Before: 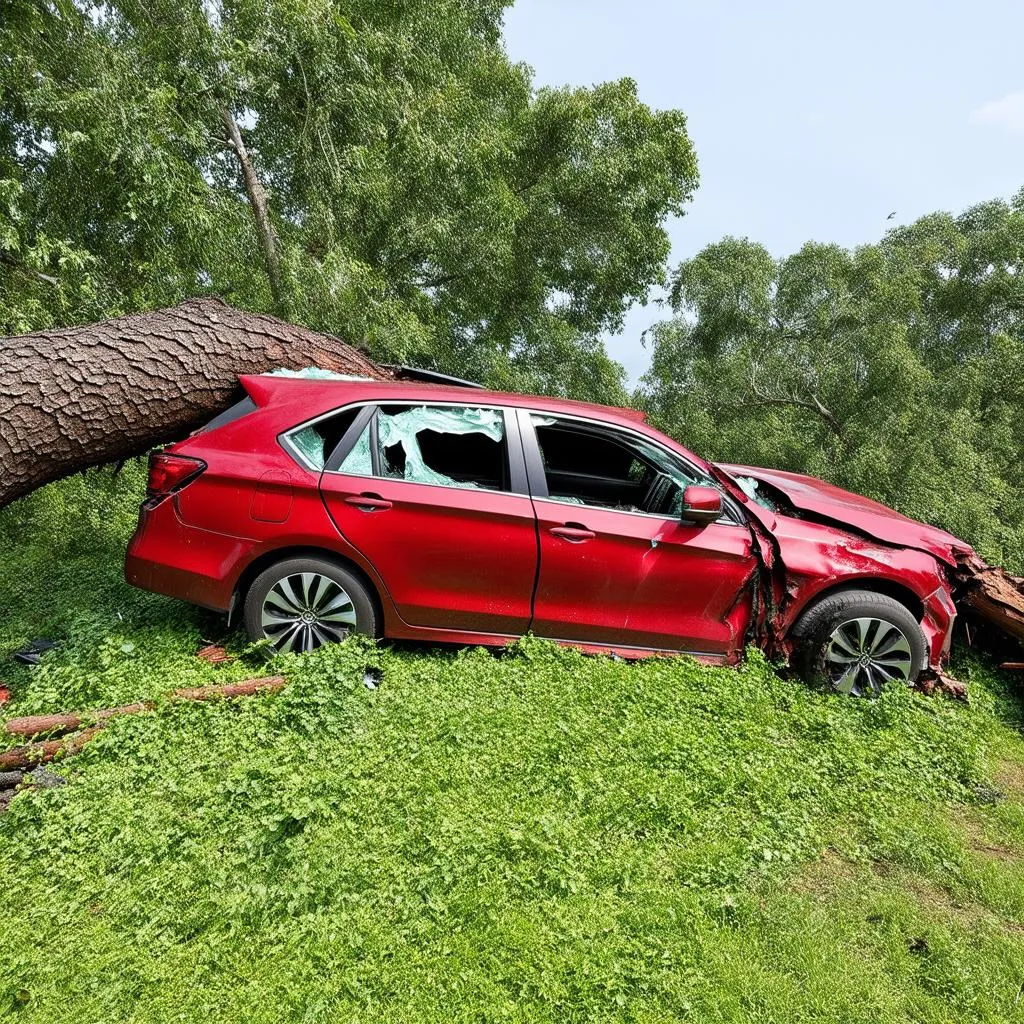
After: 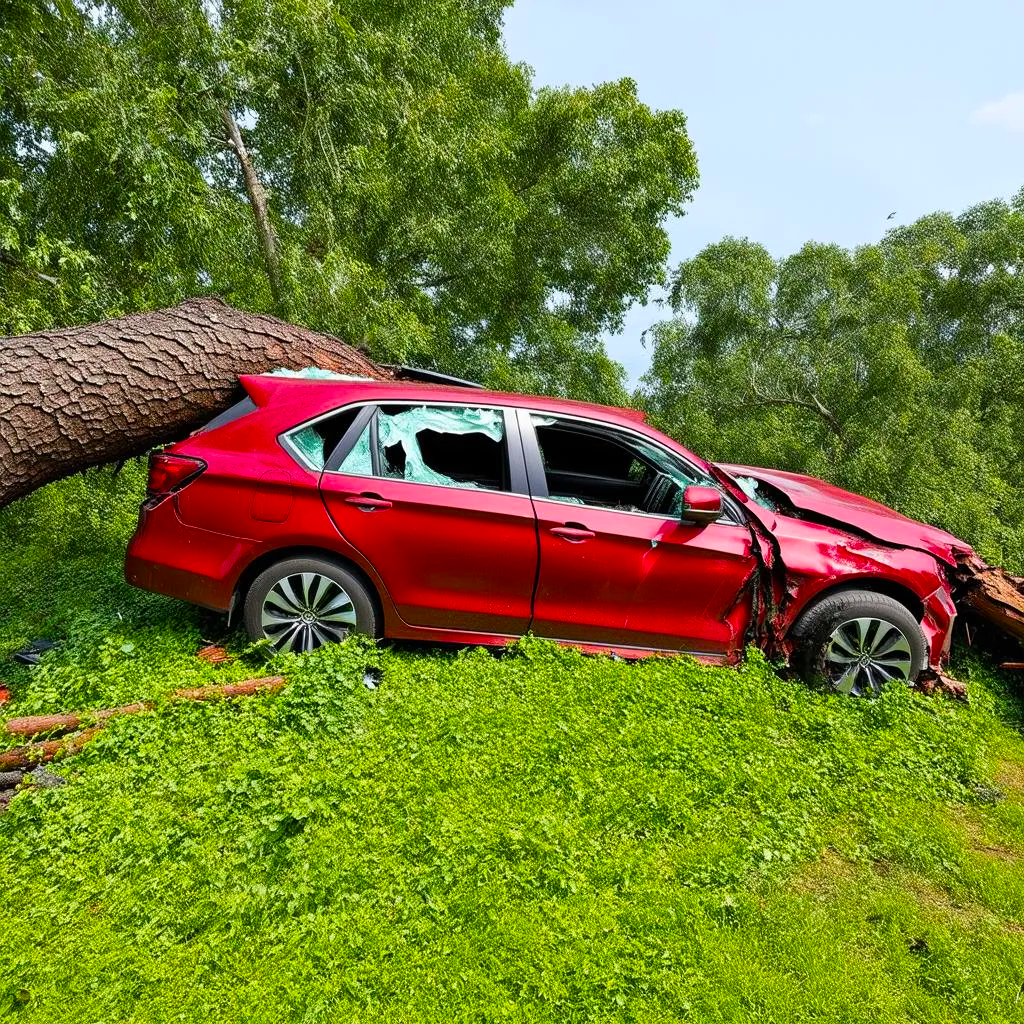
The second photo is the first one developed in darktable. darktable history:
color balance rgb: perceptual saturation grading › global saturation 39.155%, global vibrance 20%
